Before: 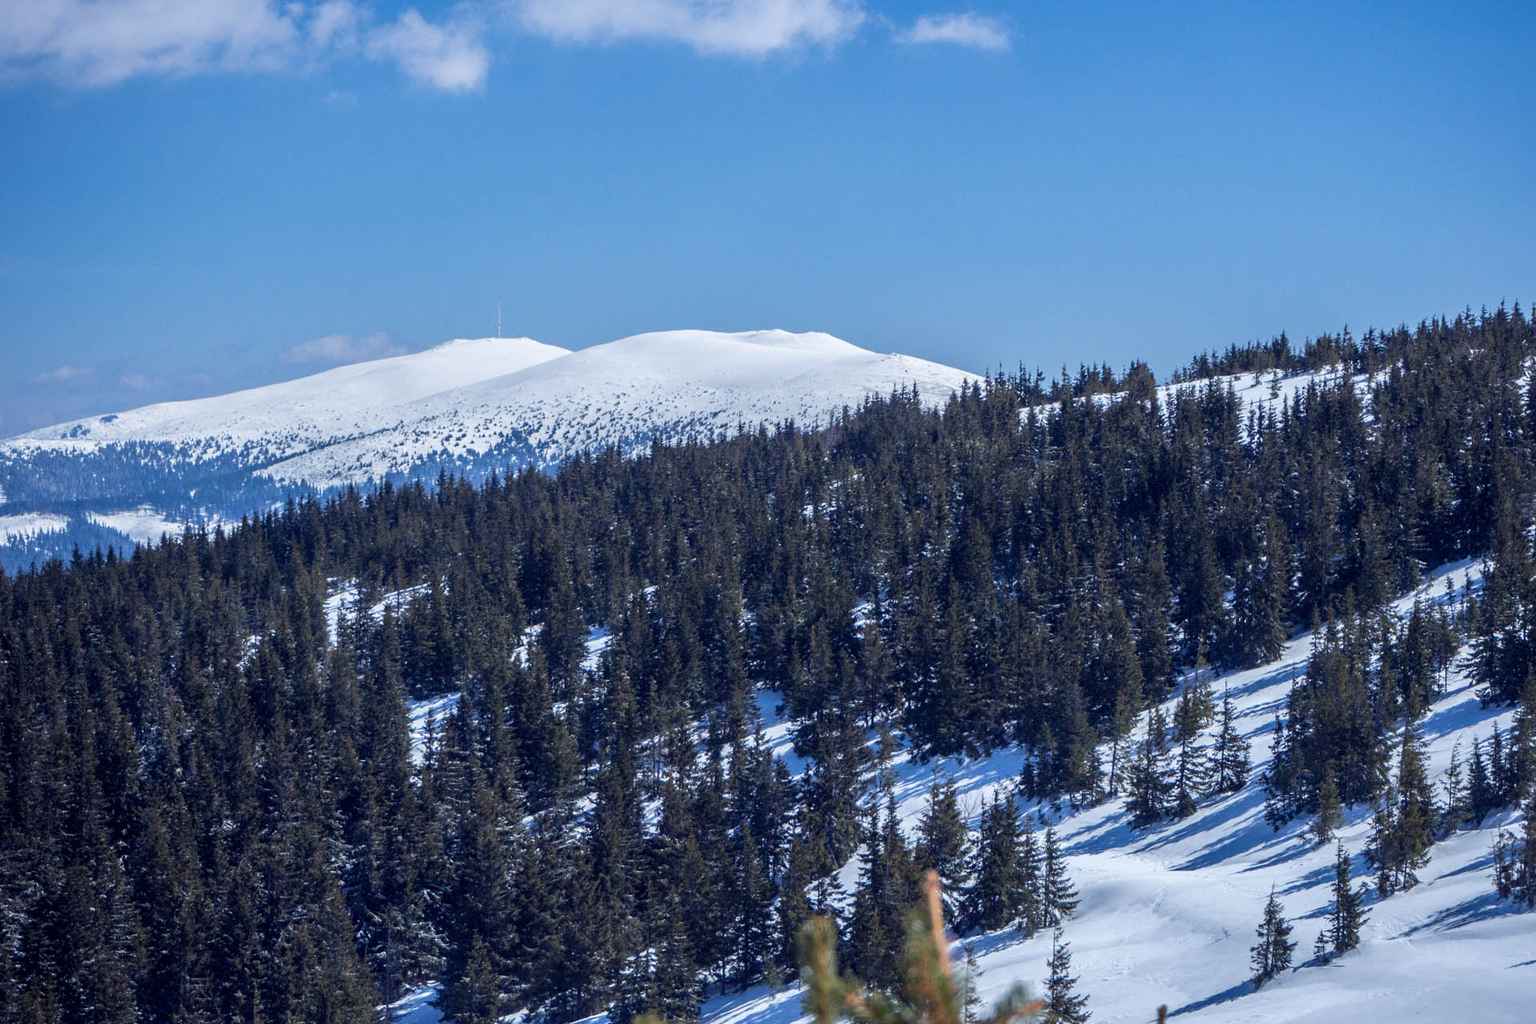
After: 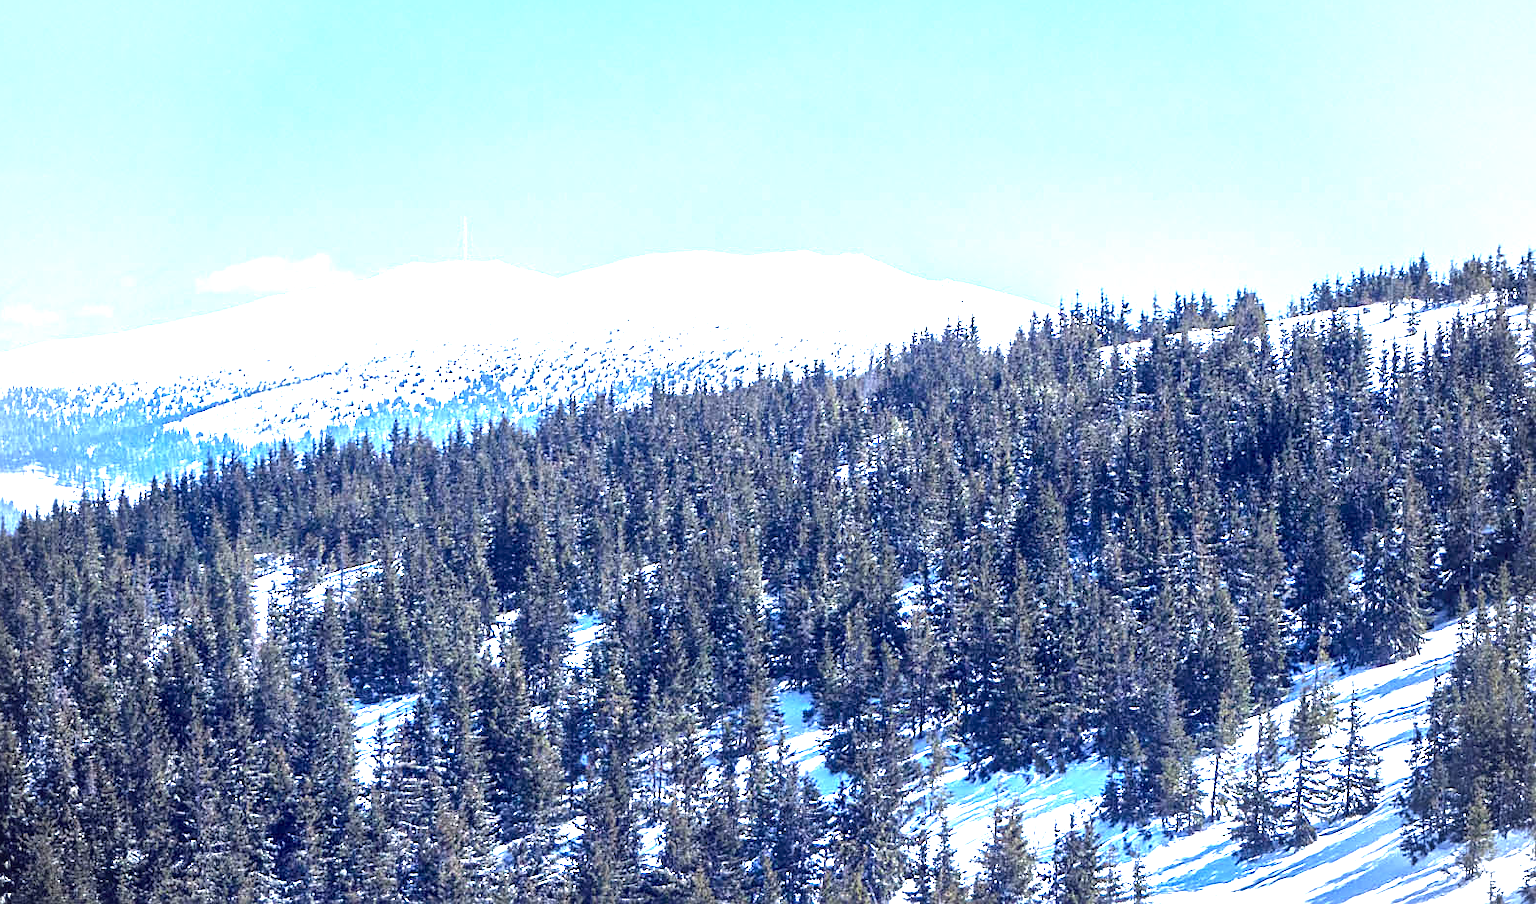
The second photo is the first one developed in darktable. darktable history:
crop: left 7.75%, top 12.185%, right 10.349%, bottom 15.445%
contrast equalizer: y [[0.514, 0.573, 0.581, 0.508, 0.5, 0.5], [0.5 ×6], [0.5 ×6], [0 ×6], [0 ×6]], mix -0.355
local contrast: mode bilateral grid, contrast 20, coarseness 49, detail 143%, midtone range 0.2
vignetting: brightness -0.217
exposure: exposure 0.921 EV, compensate exposure bias true, compensate highlight preservation false
sharpen: radius 1.82, amount 0.406, threshold 1.31
